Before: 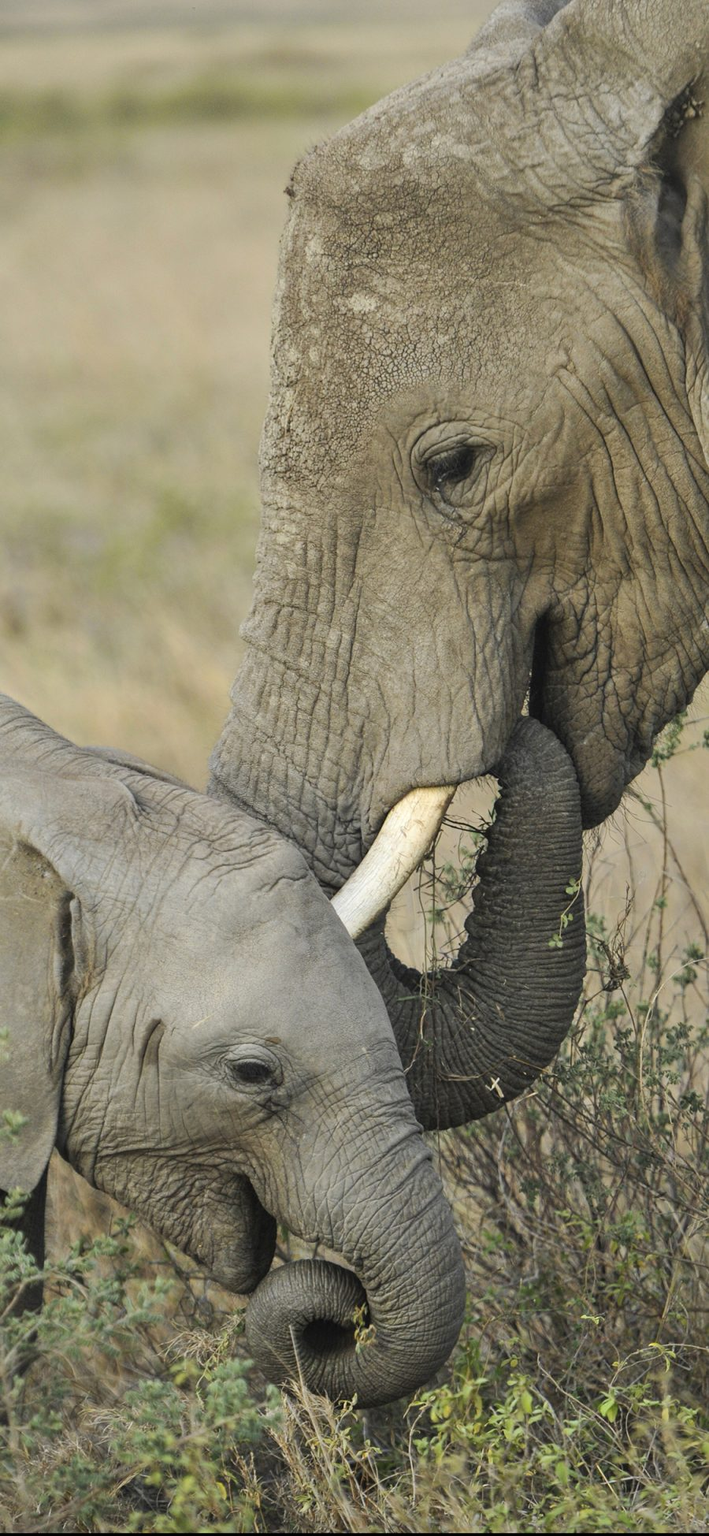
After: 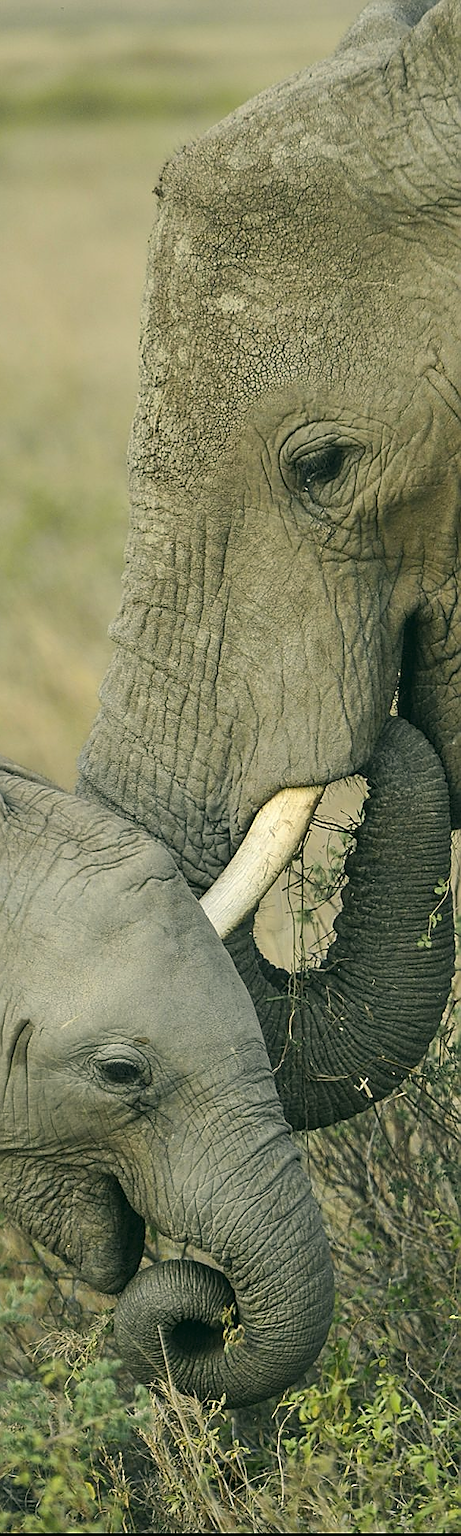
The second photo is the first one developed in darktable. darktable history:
crop and rotate: left 18.556%, right 16.347%
exposure: exposure -0.047 EV, compensate highlight preservation false
sharpen: radius 1.351, amount 1.267, threshold 0.614
color correction: highlights a* -0.535, highlights b* 9.61, shadows a* -8.71, shadows b* 1.24
